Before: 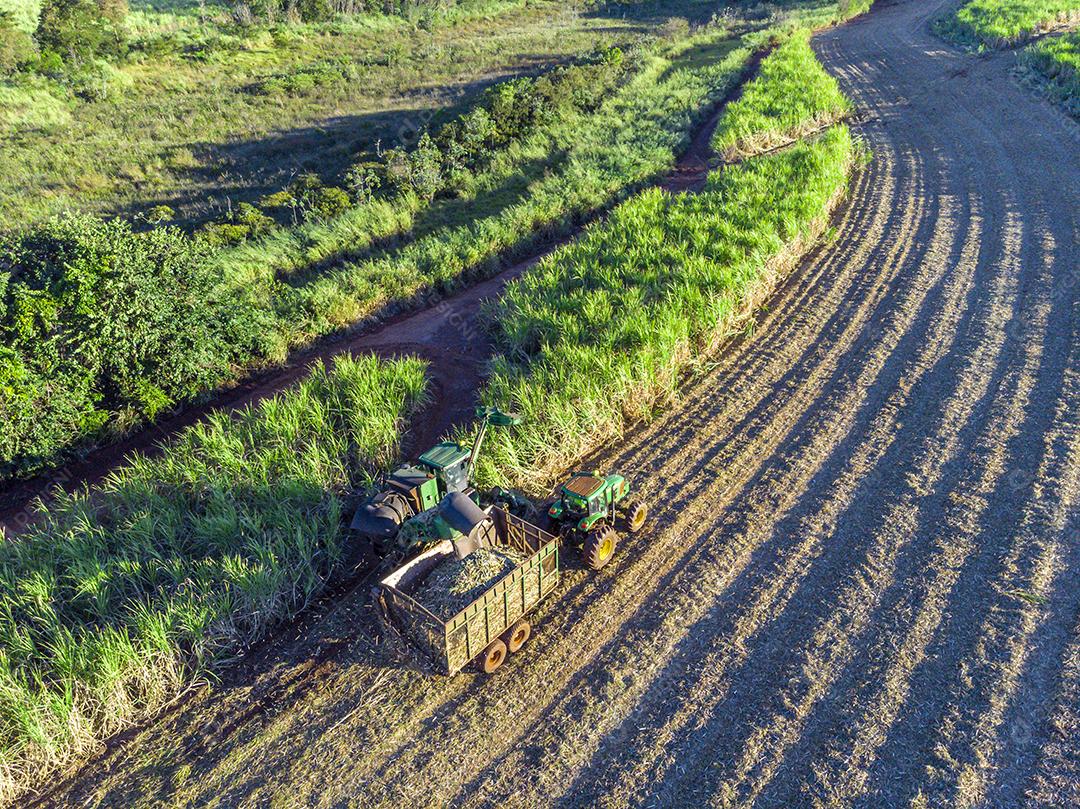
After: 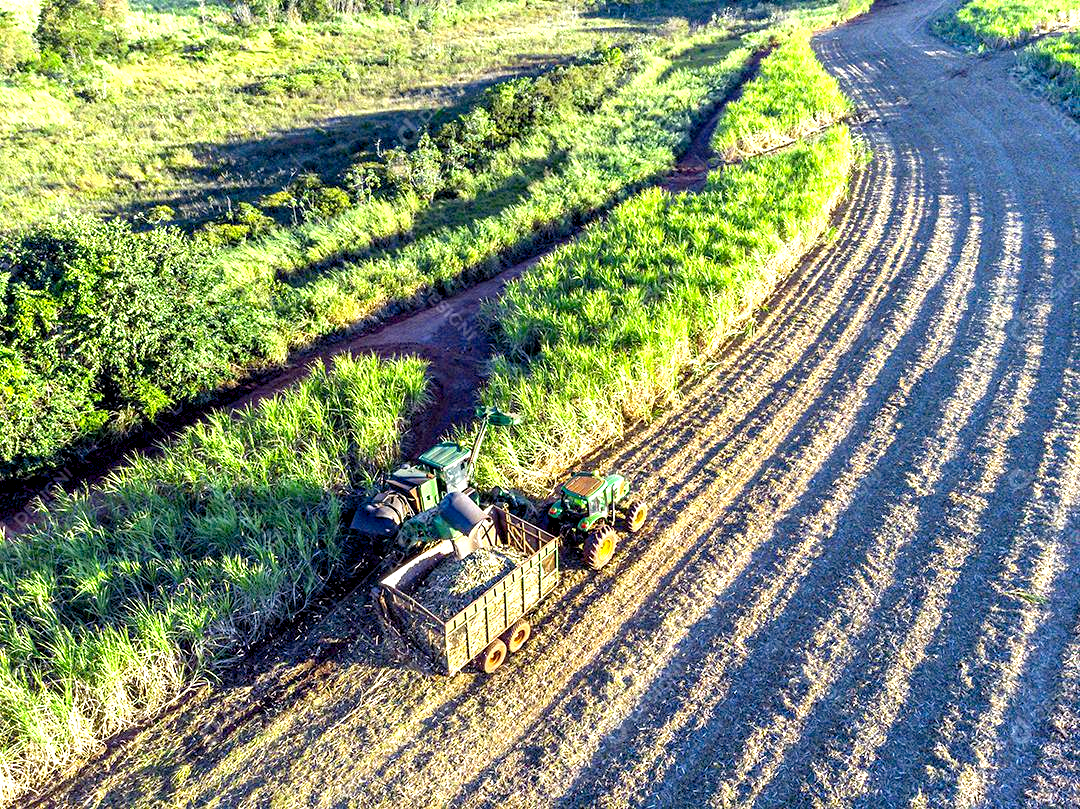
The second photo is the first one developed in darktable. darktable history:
exposure: black level correction 0.009, exposure -0.164 EV, compensate highlight preservation false
levels: levels [0, 0.352, 0.703]
